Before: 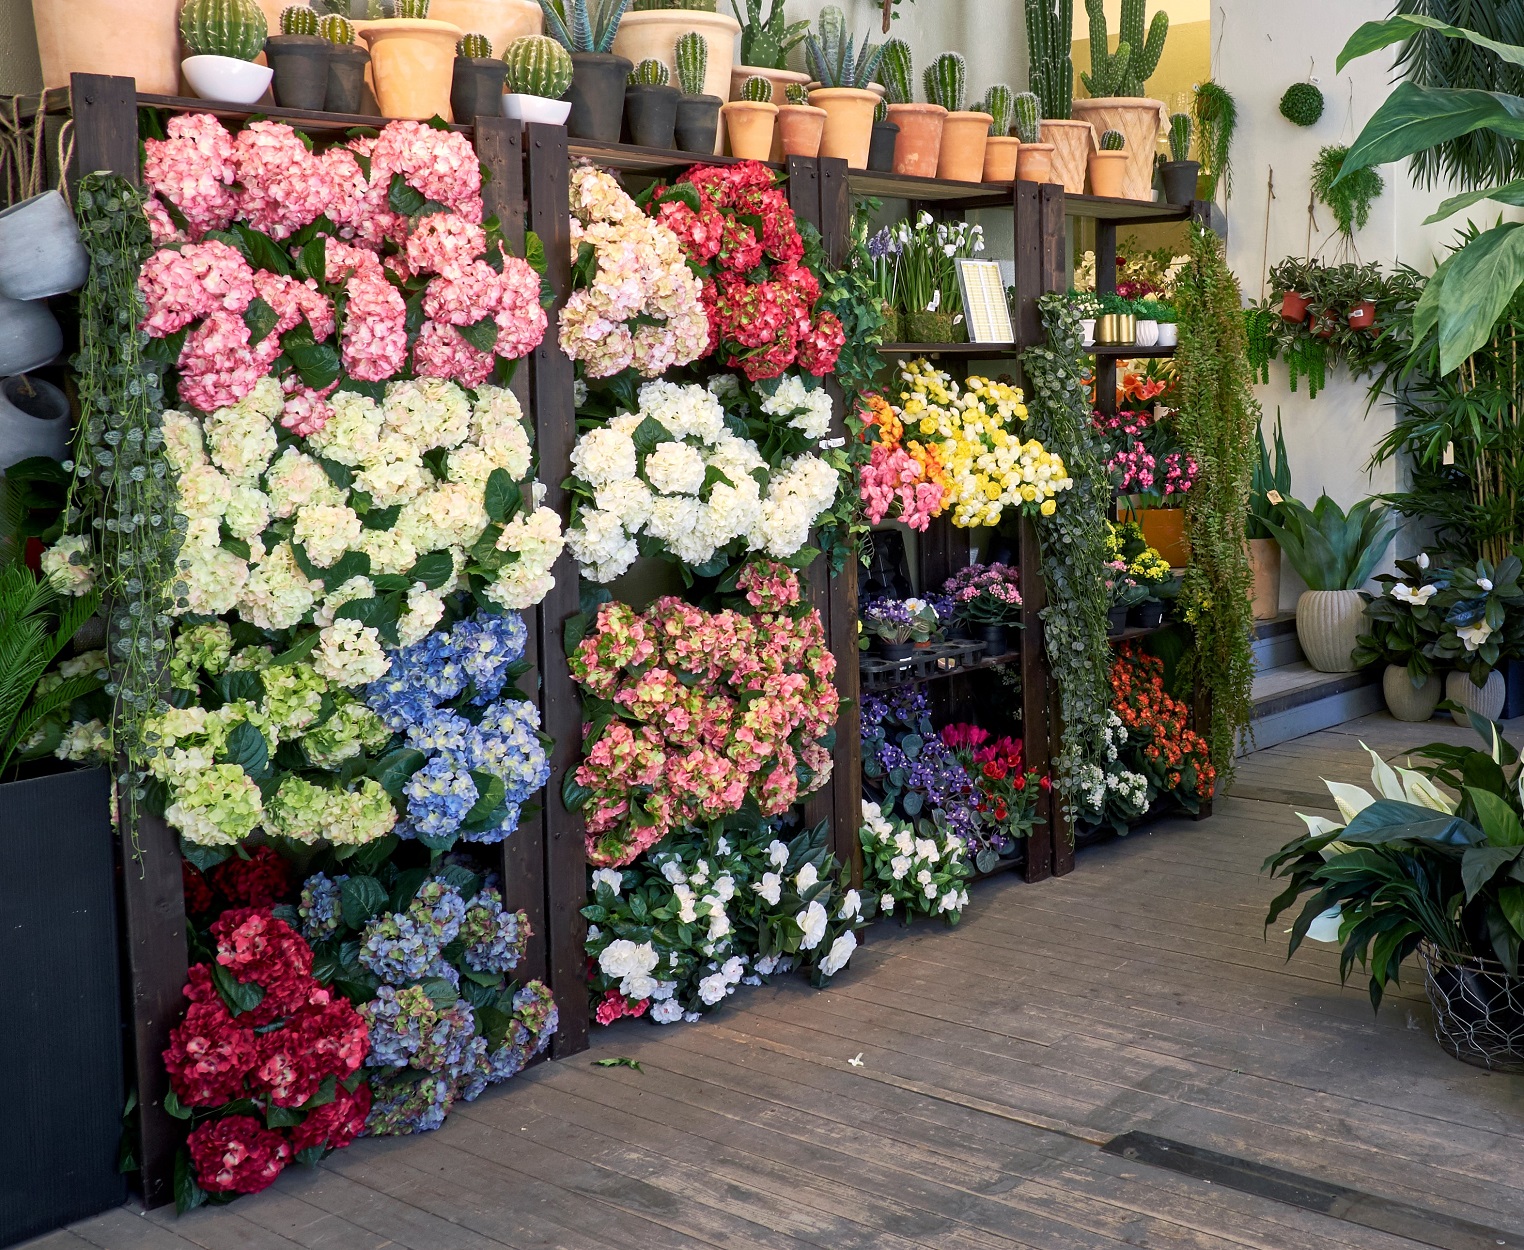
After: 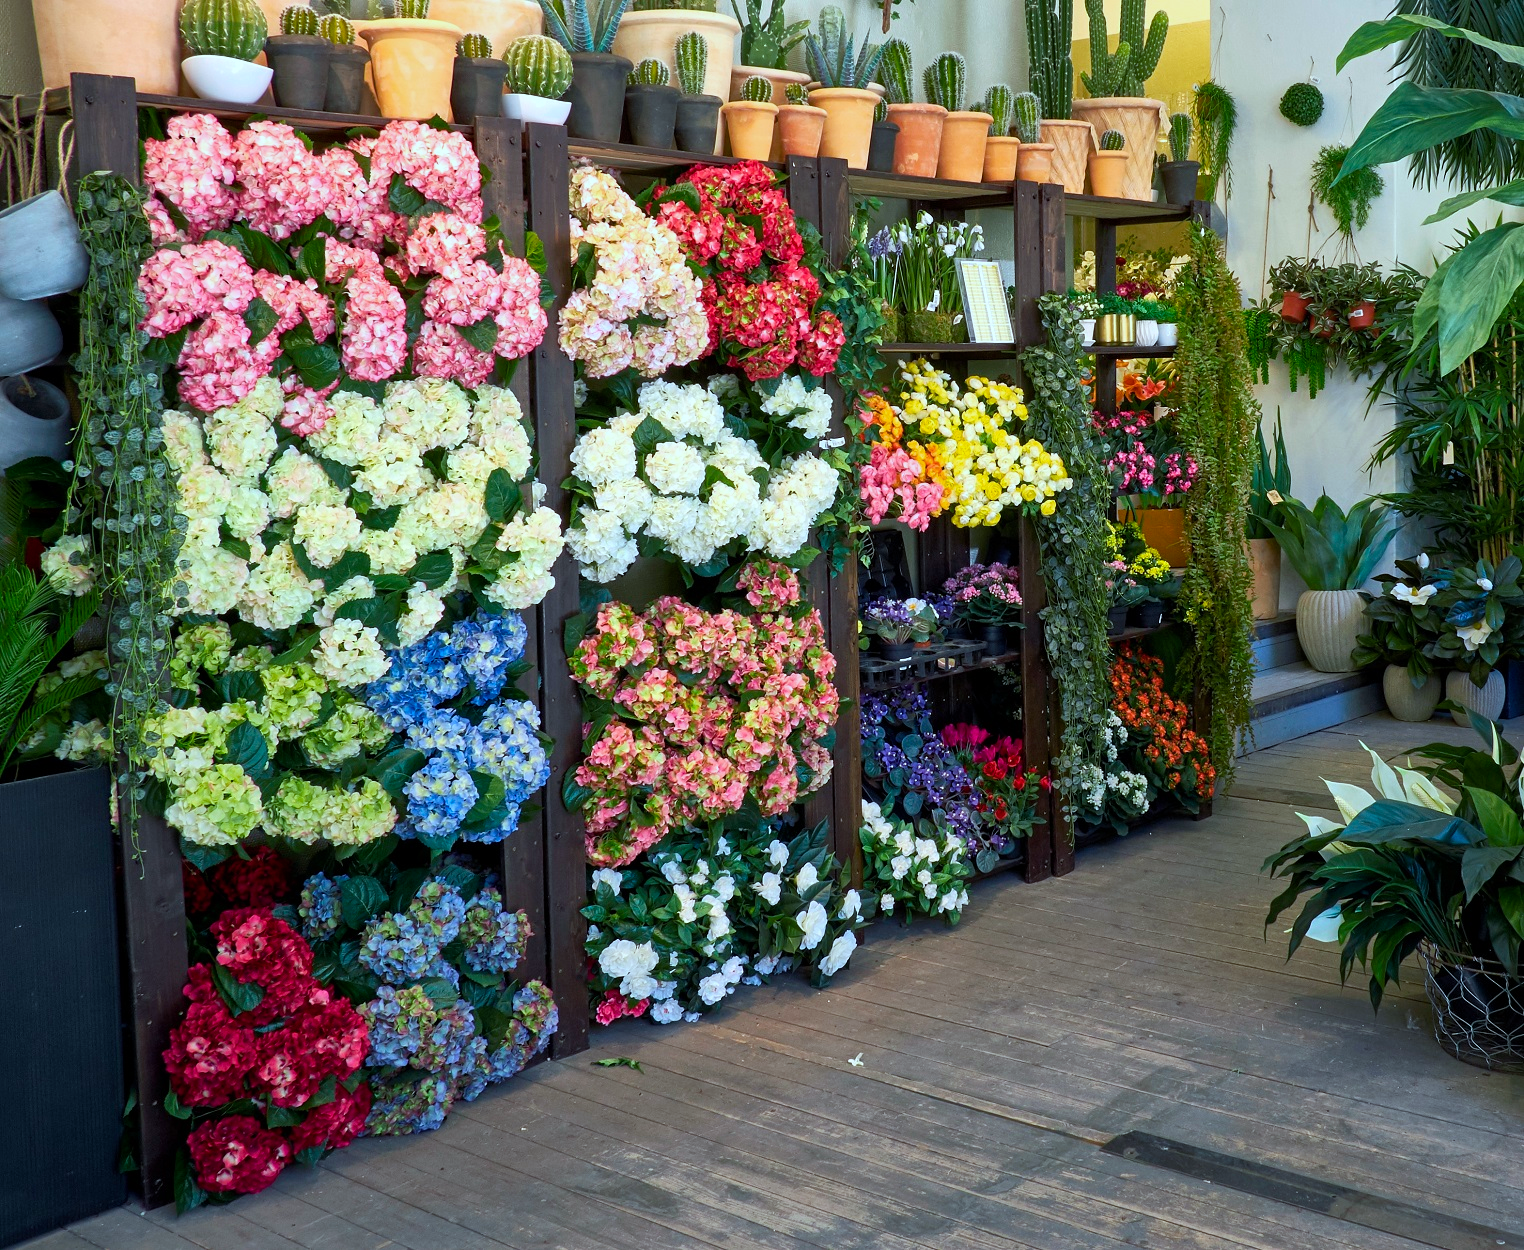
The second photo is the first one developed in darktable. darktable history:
color correction: highlights a* -10.04, highlights b* -10.37
color balance rgb: perceptual saturation grading › global saturation 20%, global vibrance 20%
